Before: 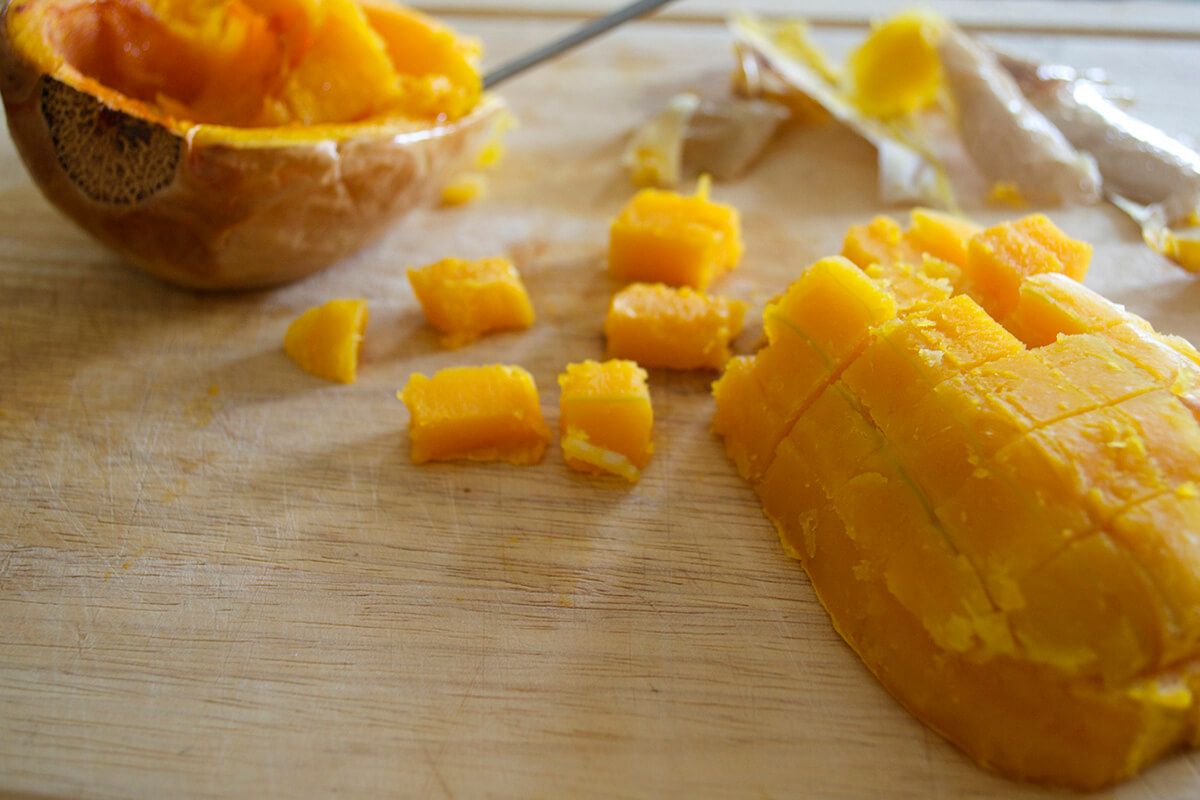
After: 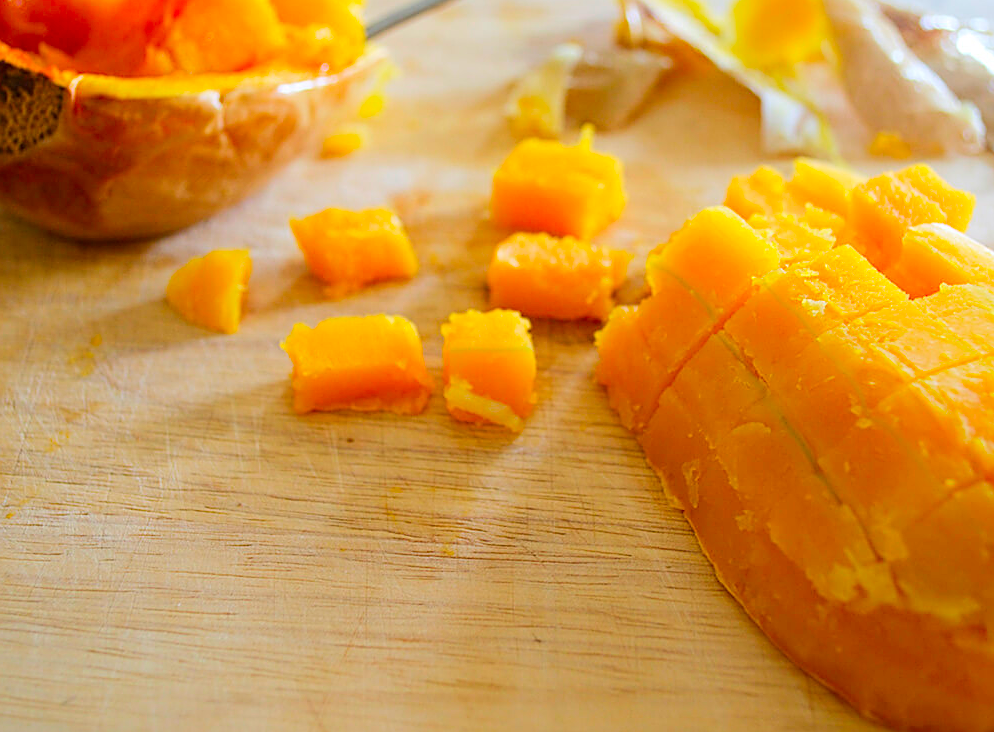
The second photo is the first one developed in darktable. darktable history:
crop: left 9.807%, top 6.259%, right 7.334%, bottom 2.177%
sharpen: on, module defaults
color correction: saturation 1.32
tone curve: curves: ch0 [(0, 0) (0.526, 0.642) (1, 1)], color space Lab, linked channels, preserve colors none
